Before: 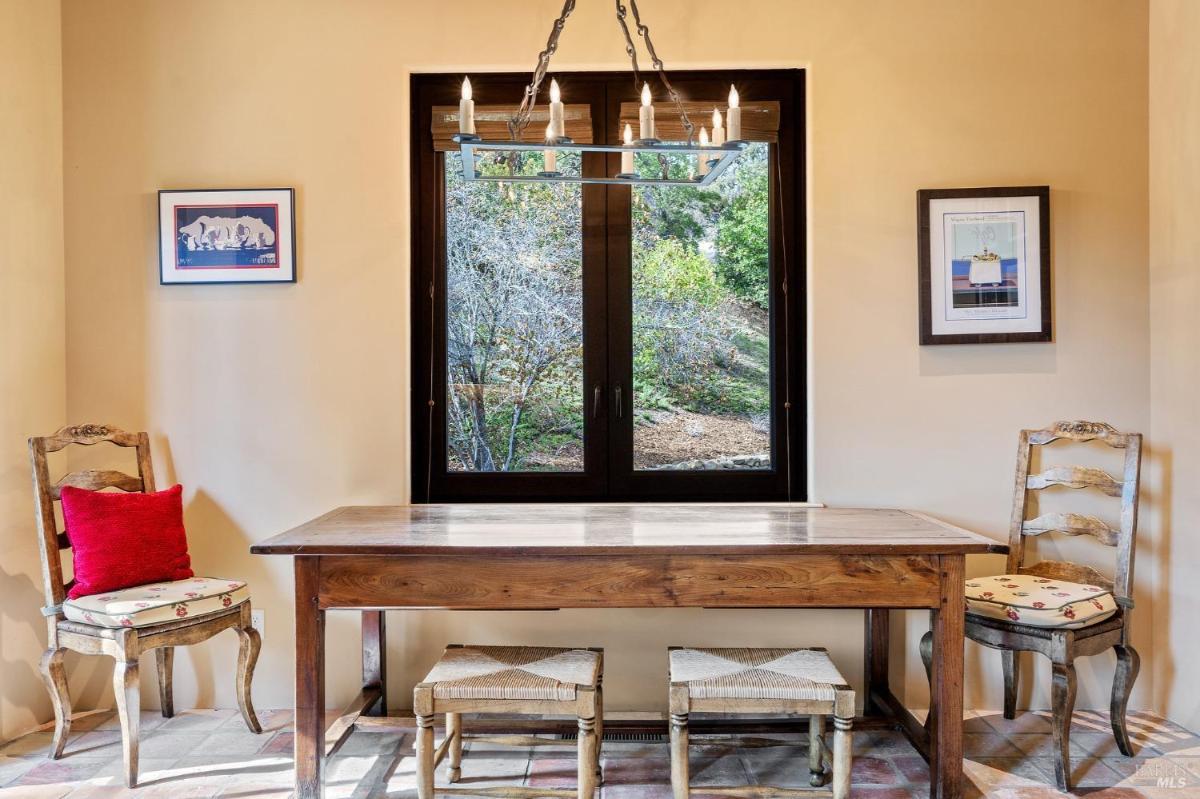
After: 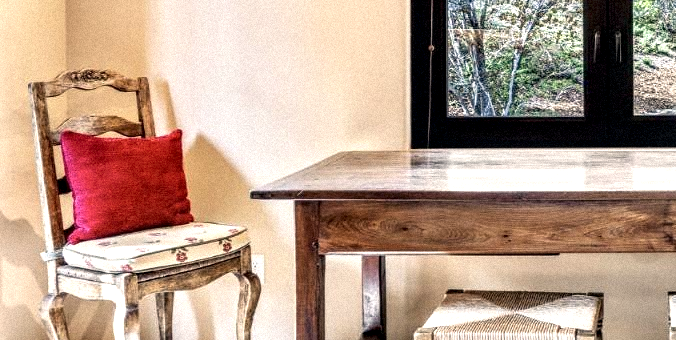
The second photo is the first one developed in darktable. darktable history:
exposure: black level correction 0.001, exposure 0.5 EV, compensate exposure bias true, compensate highlight preservation false
shadows and highlights: shadows -30, highlights 30
crop: top 44.483%, right 43.593%, bottom 12.892%
local contrast: highlights 60%, shadows 60%, detail 160%
color correction: highlights a* 2.75, highlights b* 5, shadows a* -2.04, shadows b* -4.84, saturation 0.8
grain: mid-tones bias 0%
